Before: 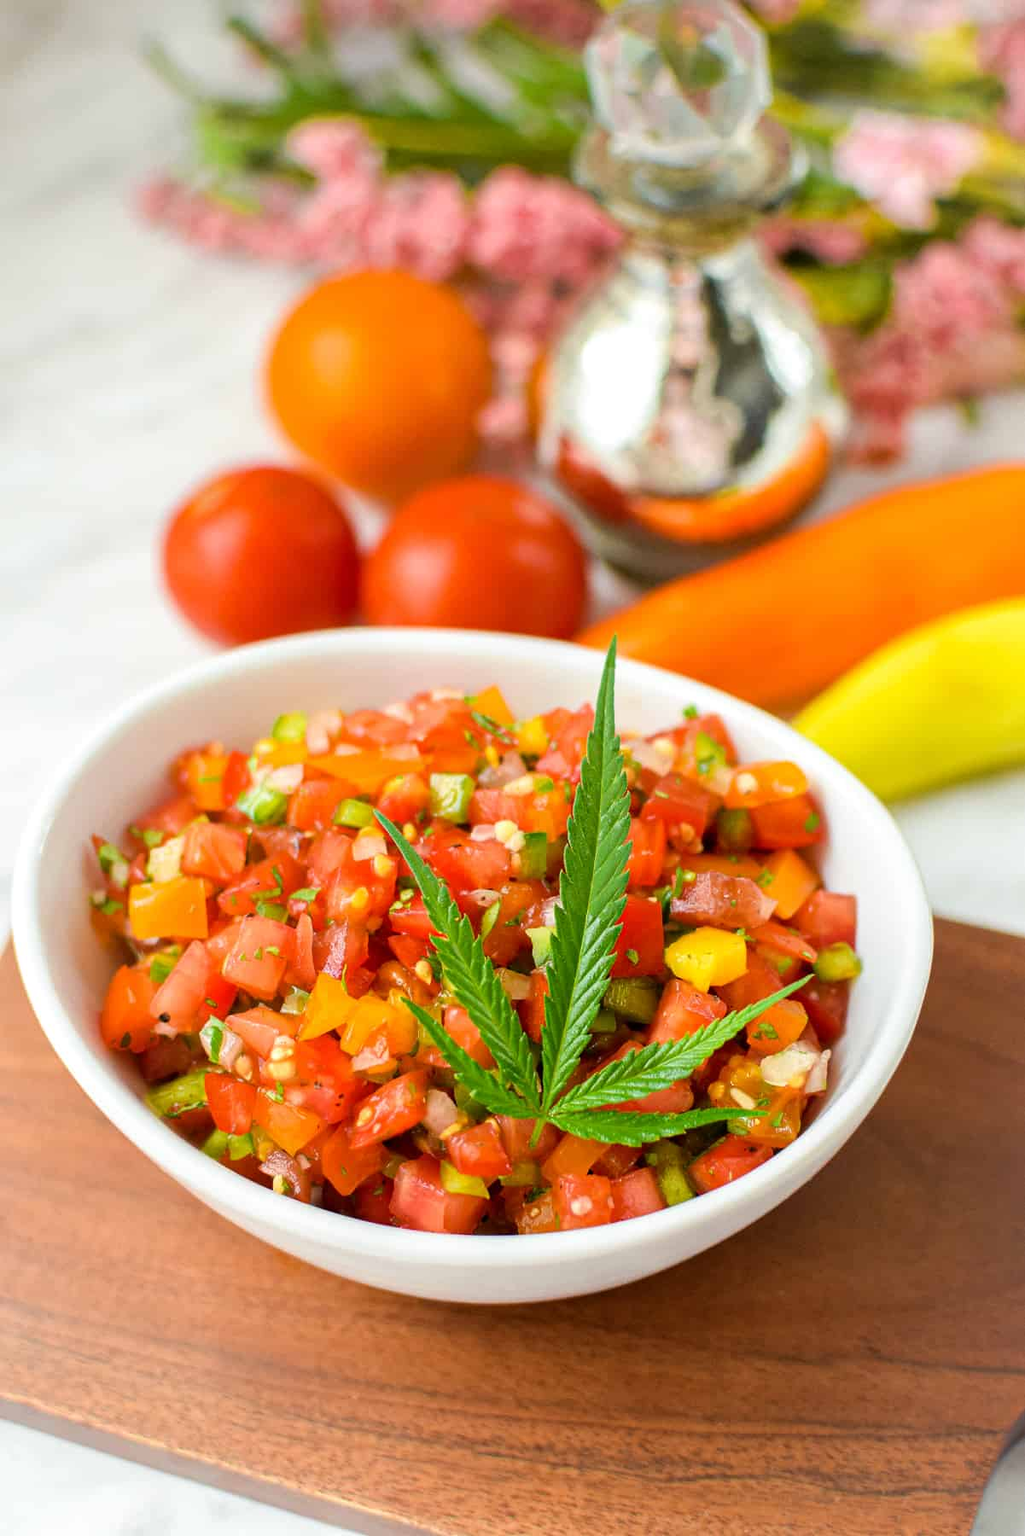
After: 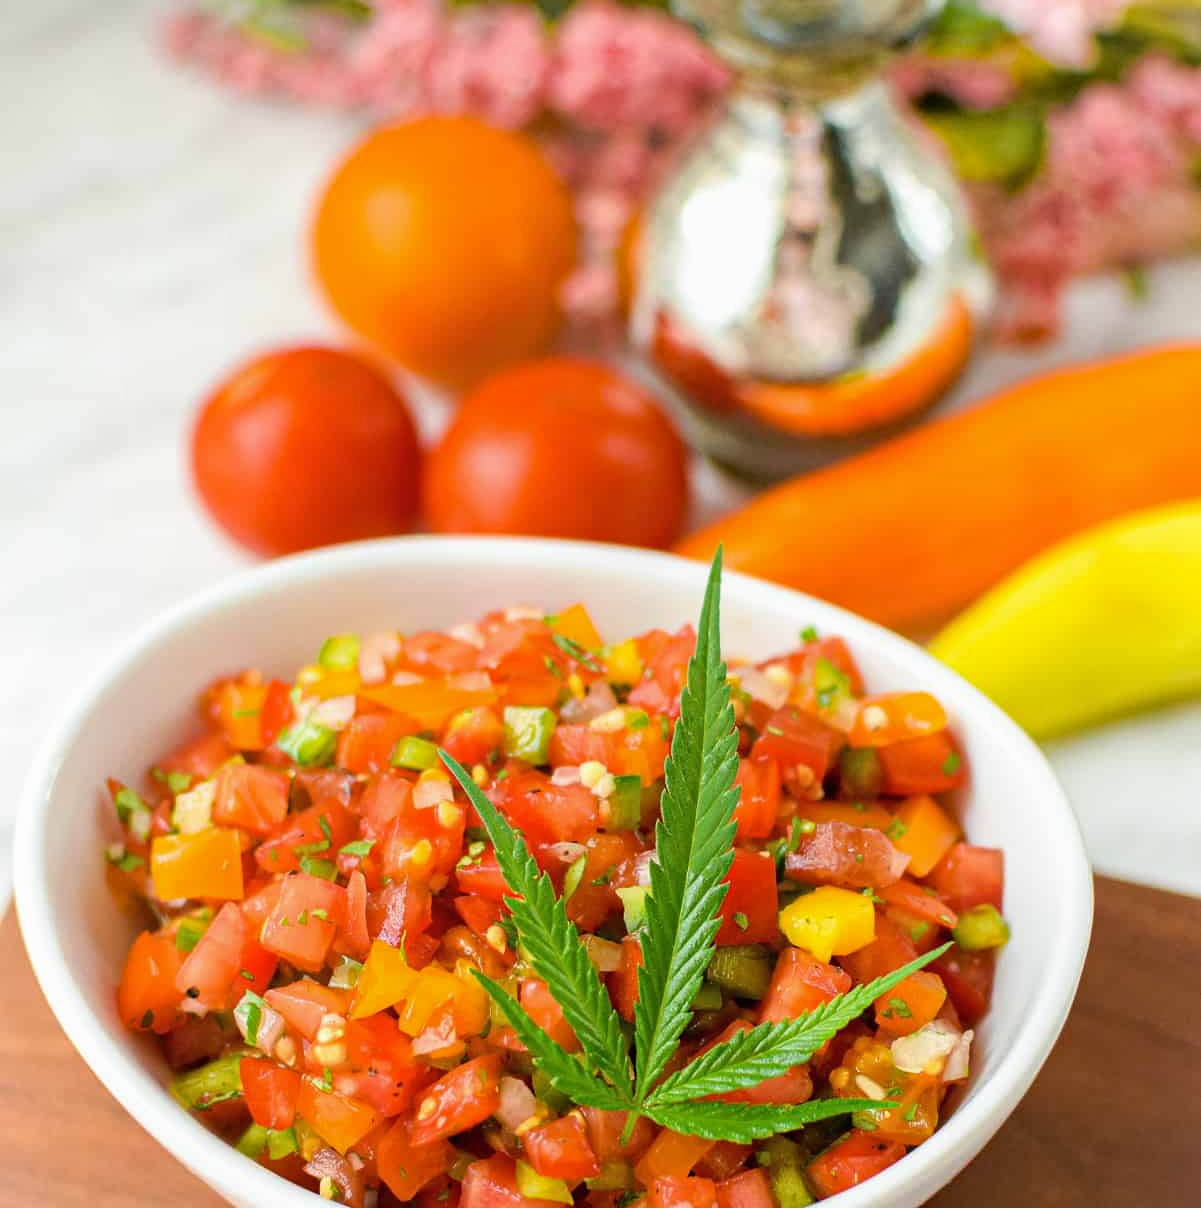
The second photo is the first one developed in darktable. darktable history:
contrast brightness saturation: contrast 0.011, saturation -0.046
crop: top 11.149%, bottom 21.732%
haze removal: adaptive false
local contrast: mode bilateral grid, contrast 100, coarseness 99, detail 90%, midtone range 0.2
